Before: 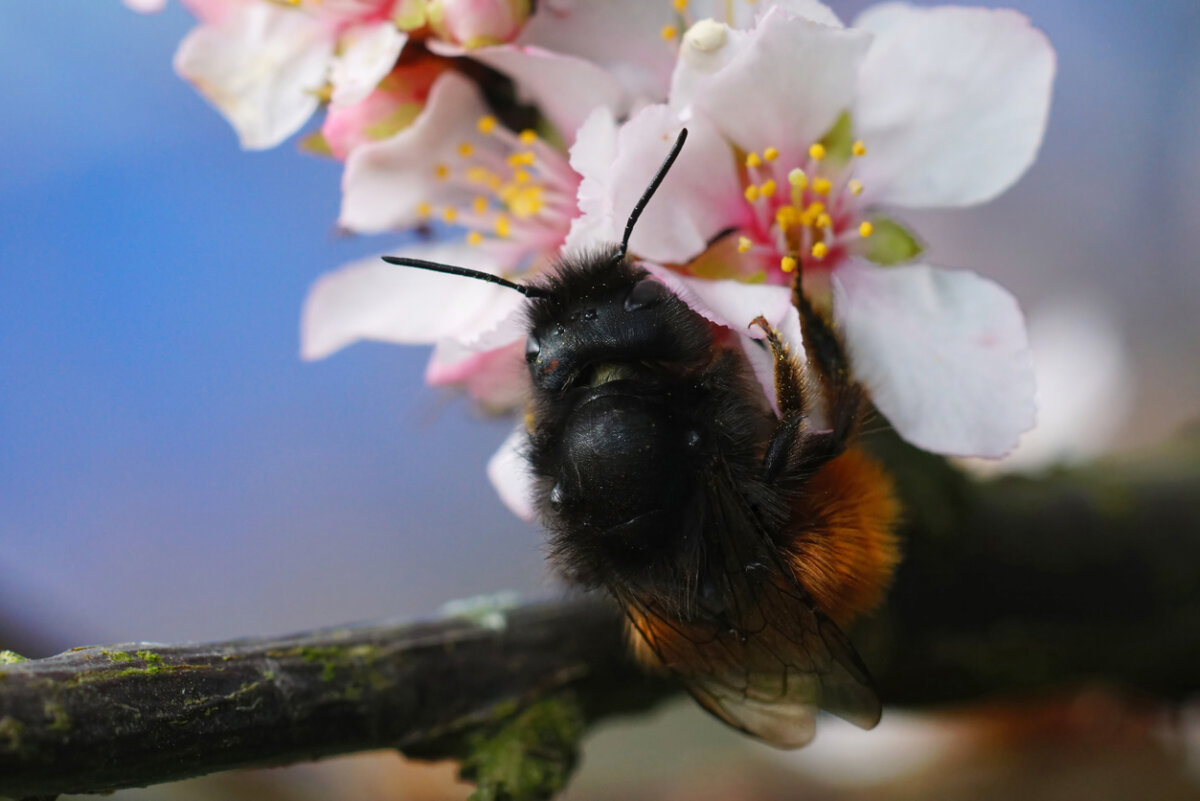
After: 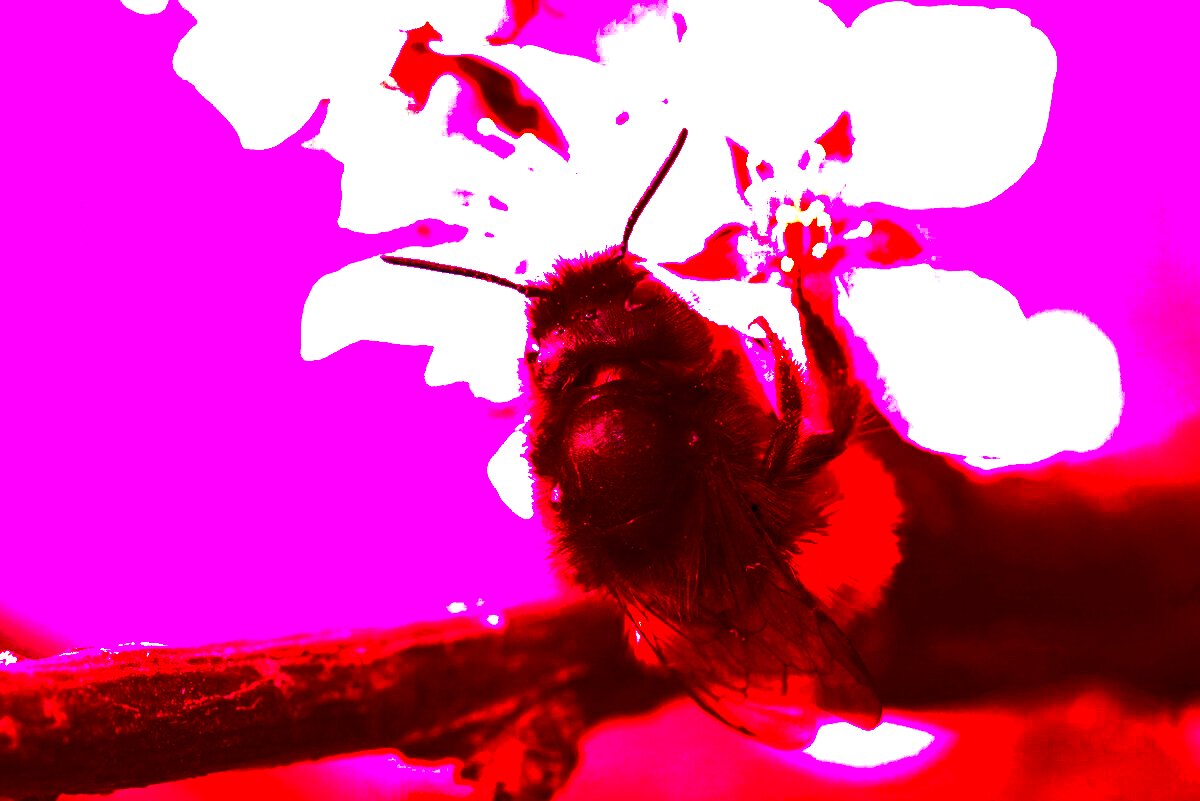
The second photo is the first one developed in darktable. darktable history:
contrast brightness saturation: brightness -1, saturation 1
white balance: red 4.26, blue 1.802
